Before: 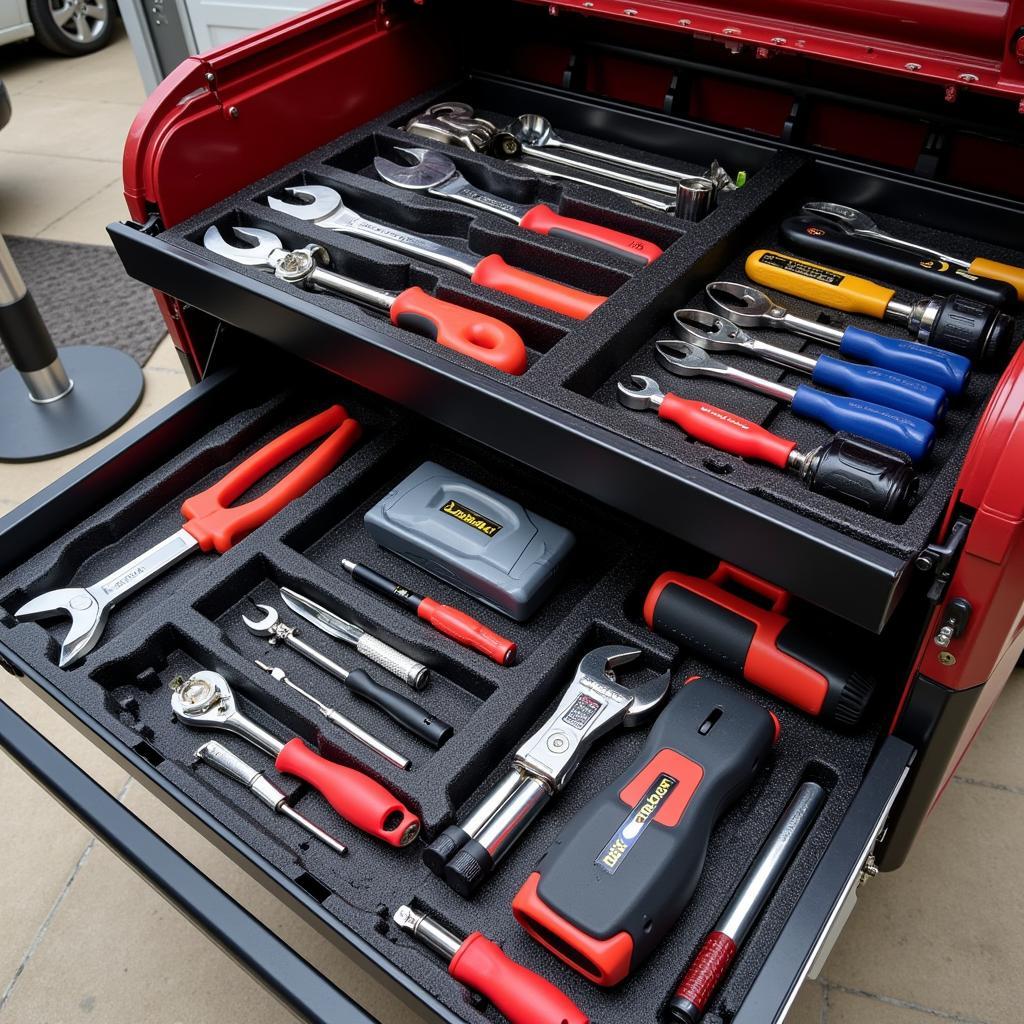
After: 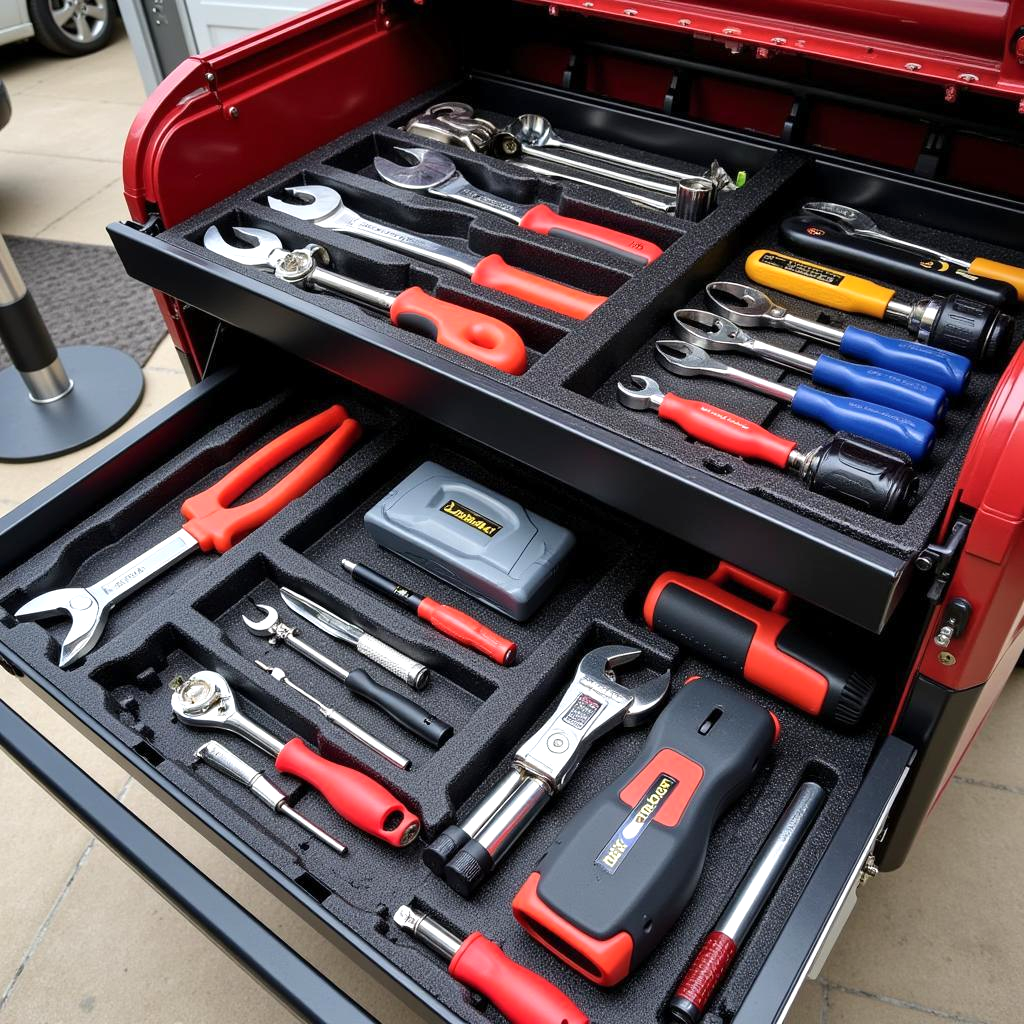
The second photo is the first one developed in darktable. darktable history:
shadows and highlights: shadows 36.83, highlights -27.3, soften with gaussian
exposure: exposure 0.296 EV, compensate highlight preservation false
